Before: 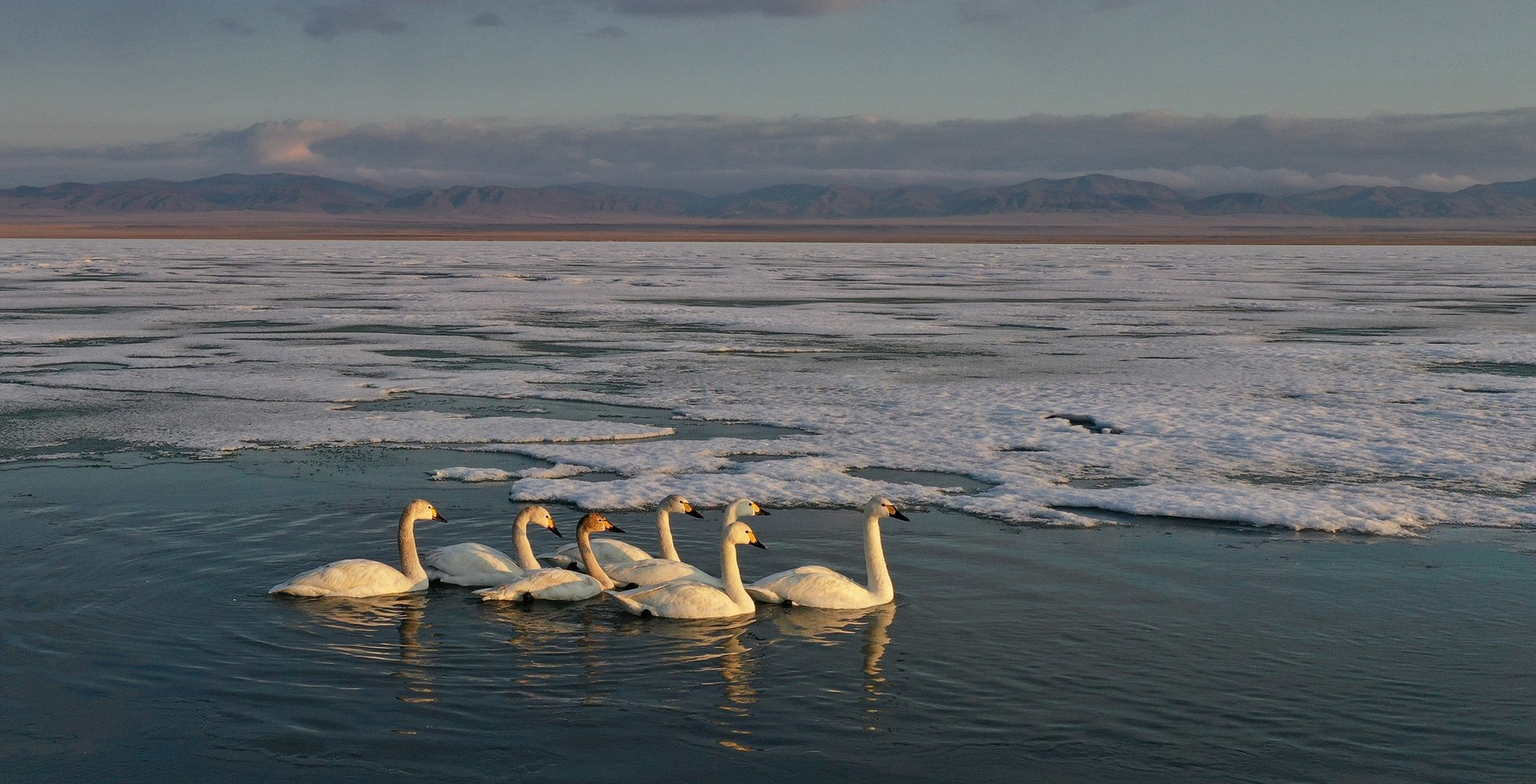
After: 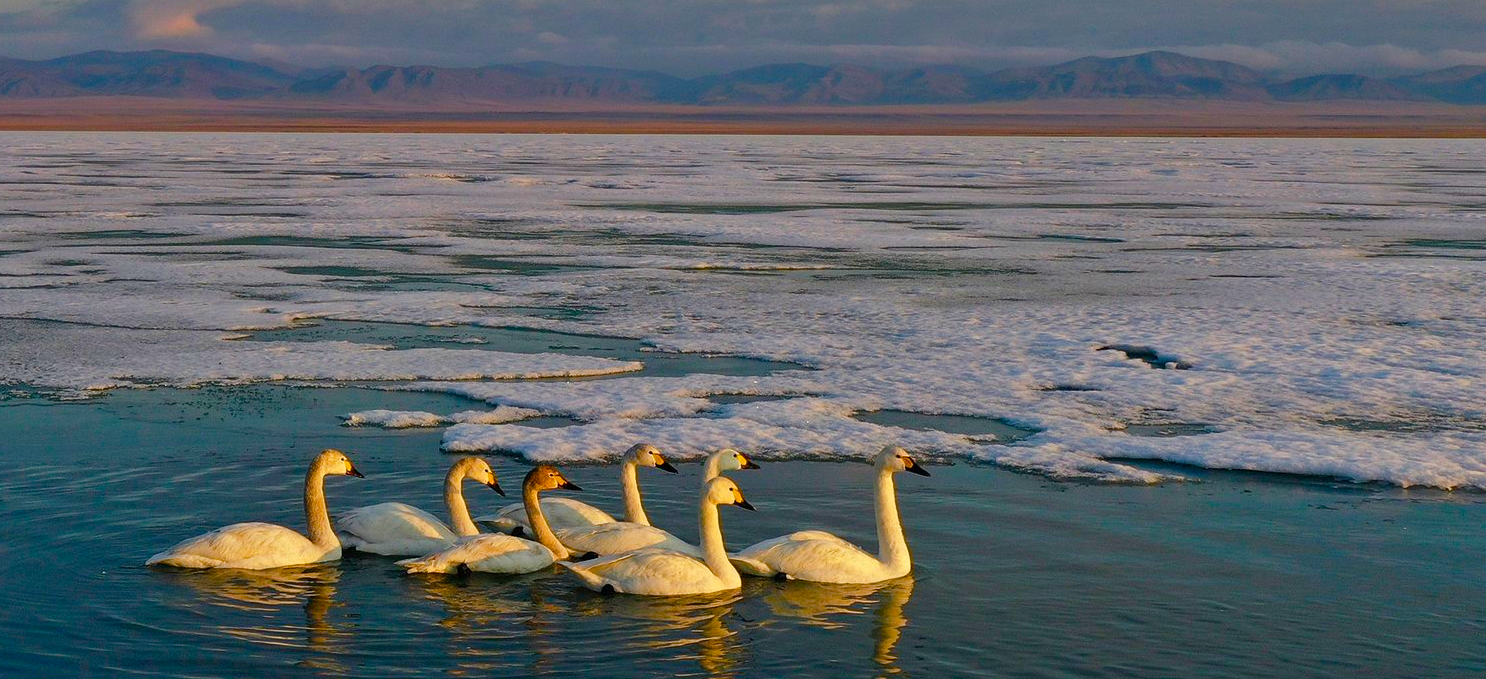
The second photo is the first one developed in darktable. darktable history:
crop: left 9.737%, top 16.895%, right 11.175%, bottom 12.324%
color balance rgb: perceptual saturation grading › global saturation 40.987%, perceptual saturation grading › highlights -50.316%, perceptual saturation grading › shadows 30.217%, global vibrance 50.796%
